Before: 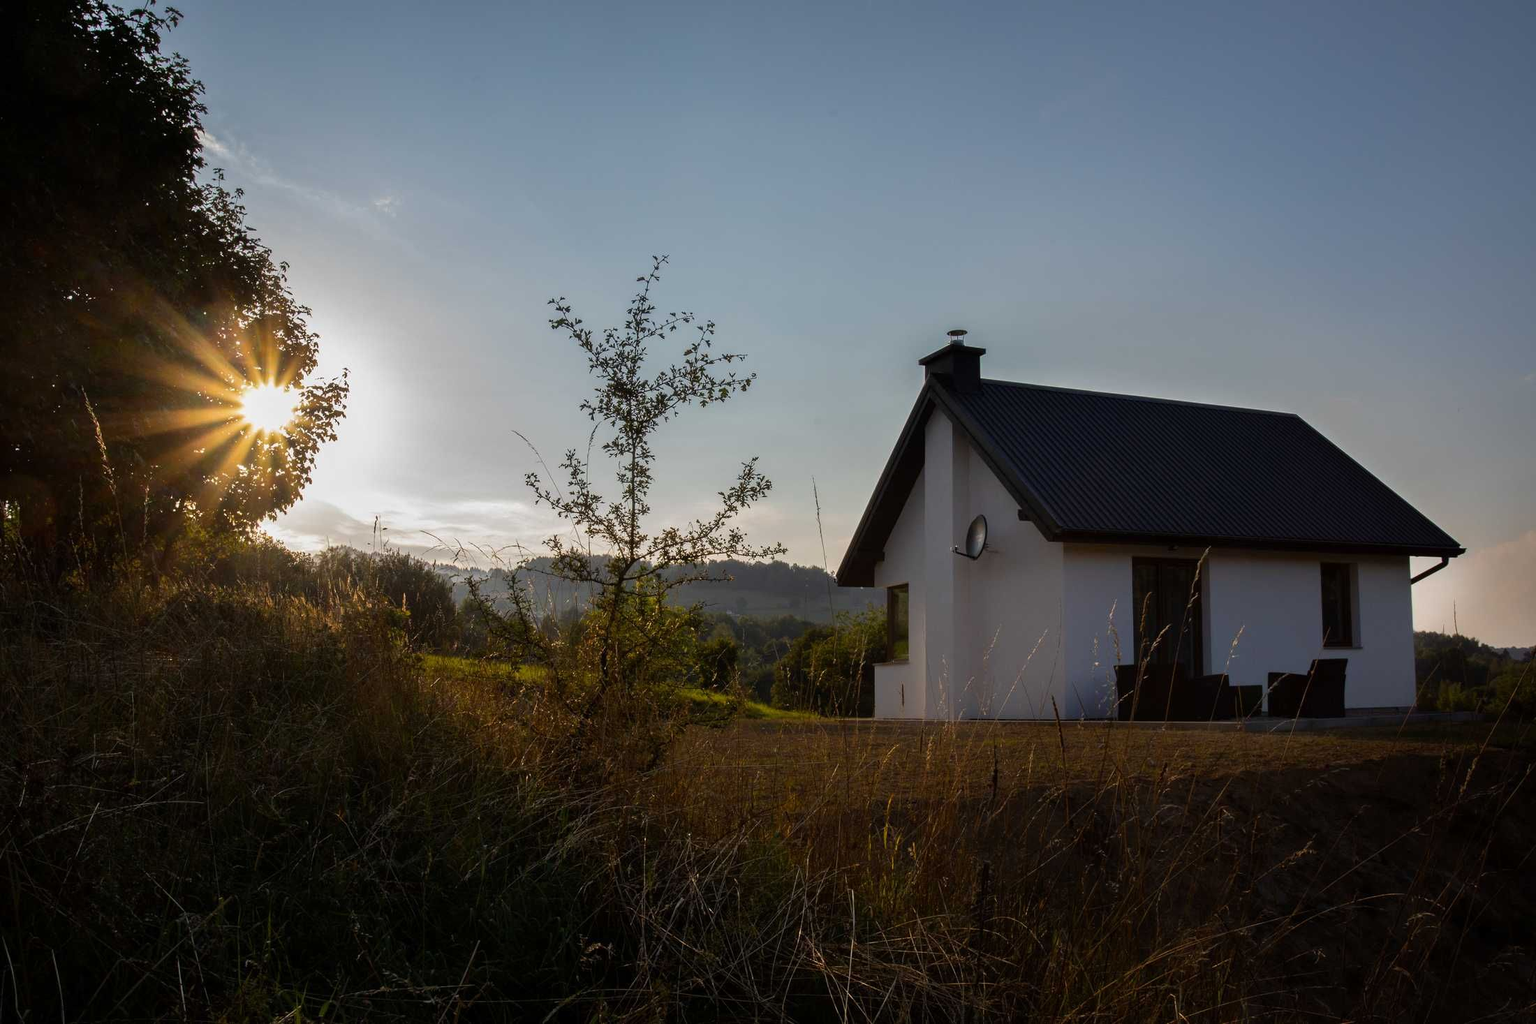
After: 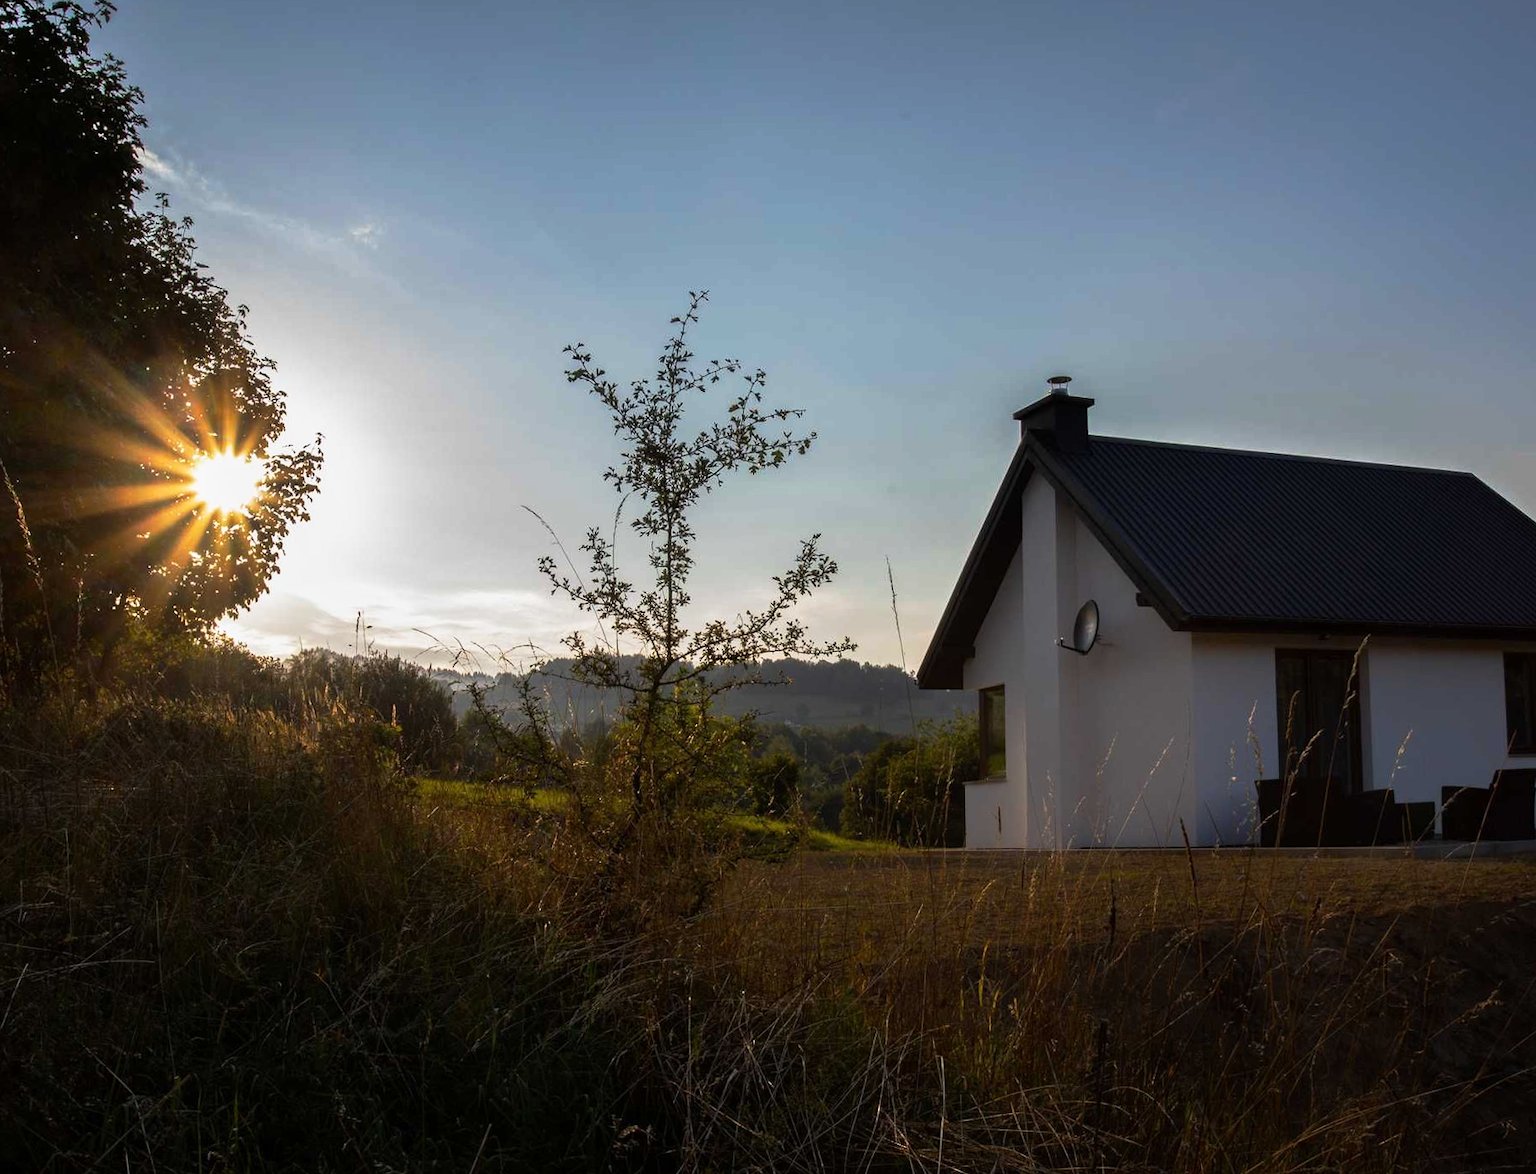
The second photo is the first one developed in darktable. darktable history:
crop and rotate: angle 0.784°, left 4.32%, top 0.69%, right 11.408%, bottom 2.633%
tone equalizer: on, module defaults
base curve: curves: ch0 [(0, 0) (0.257, 0.25) (0.482, 0.586) (0.757, 0.871) (1, 1)], preserve colors none
